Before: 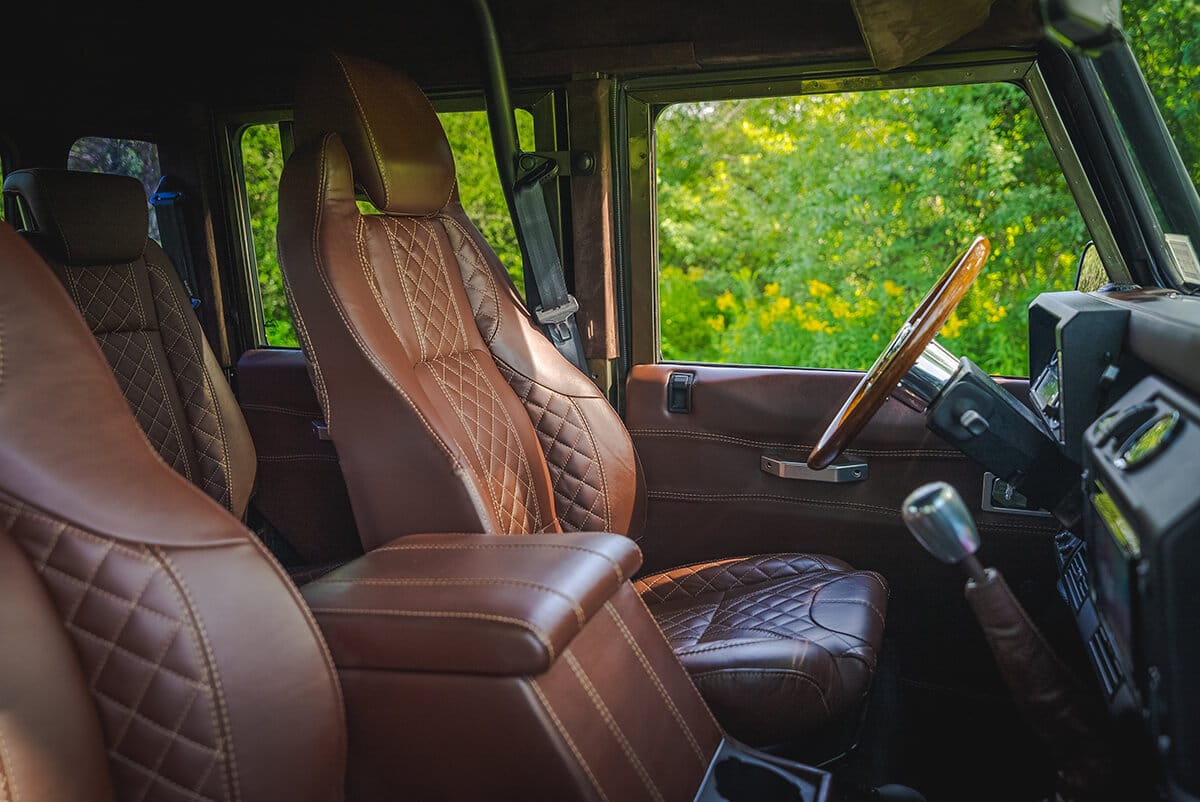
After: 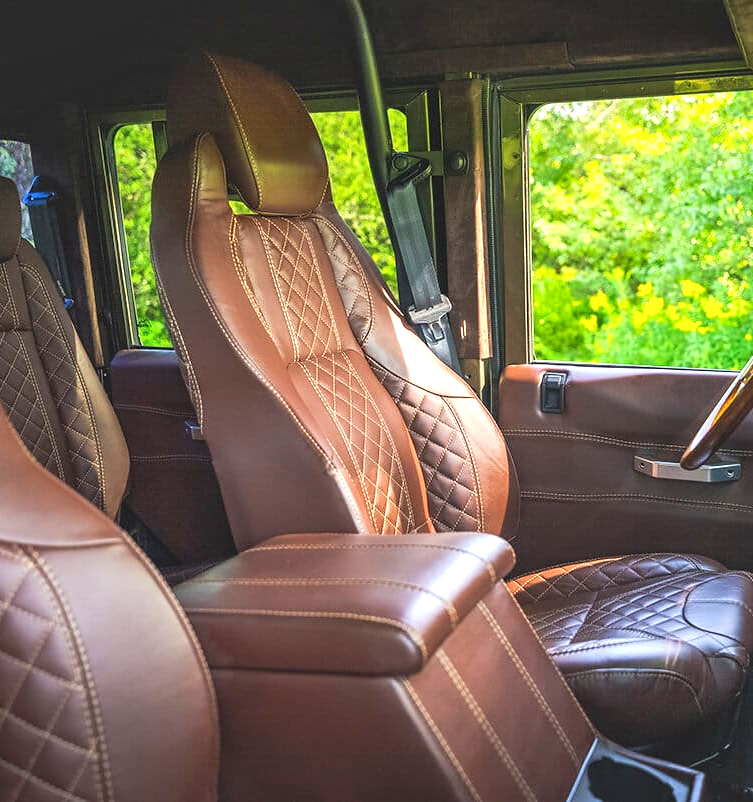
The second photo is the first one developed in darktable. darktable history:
shadows and highlights: soften with gaussian
exposure: black level correction 0, exposure 1.2 EV, compensate highlight preservation false
crop: left 10.644%, right 26.528%
